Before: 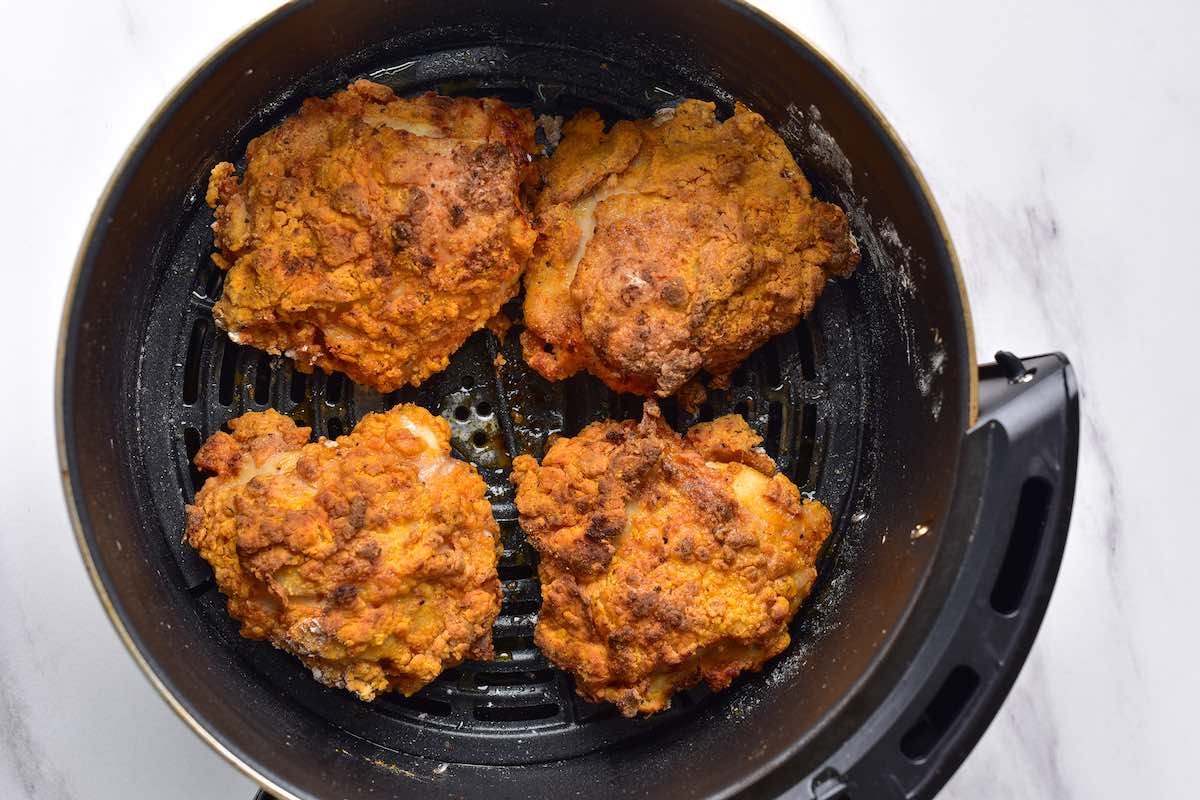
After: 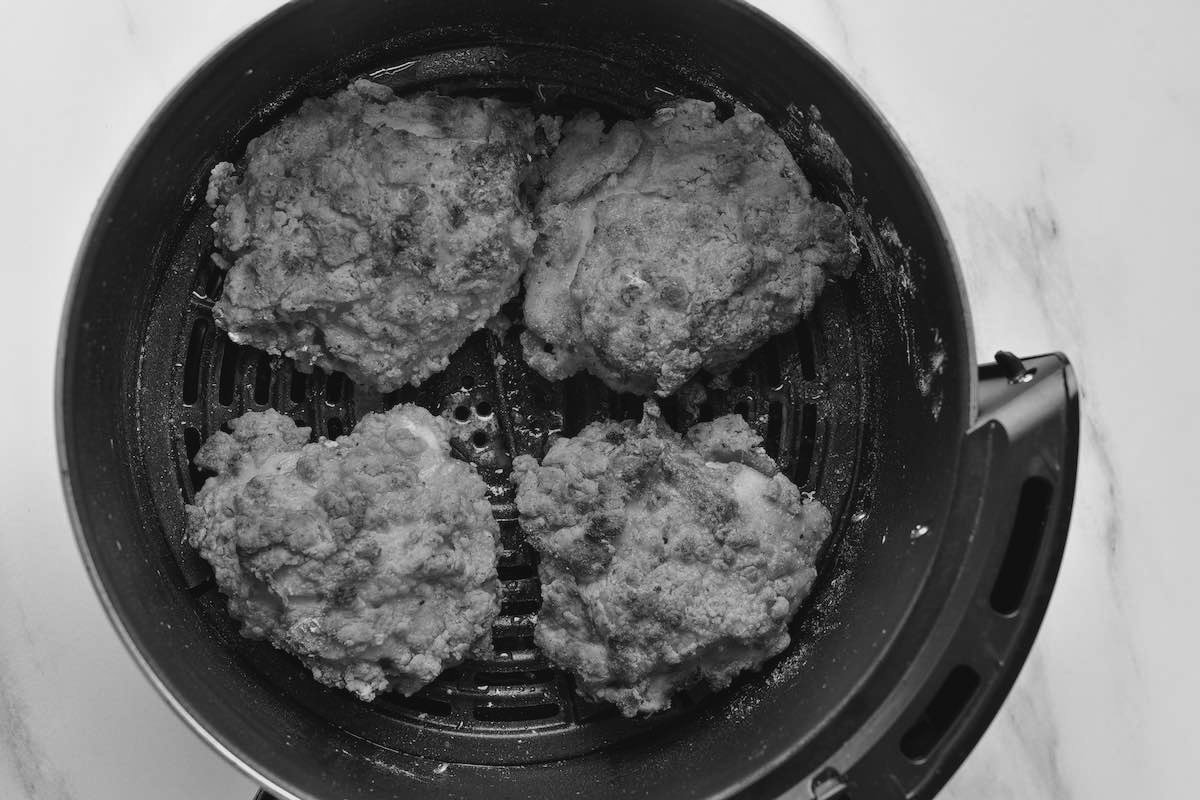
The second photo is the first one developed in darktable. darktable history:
monochrome: a 14.95, b -89.96
contrast brightness saturation: contrast -0.08, brightness -0.04, saturation -0.11
exposure: compensate highlight preservation false
